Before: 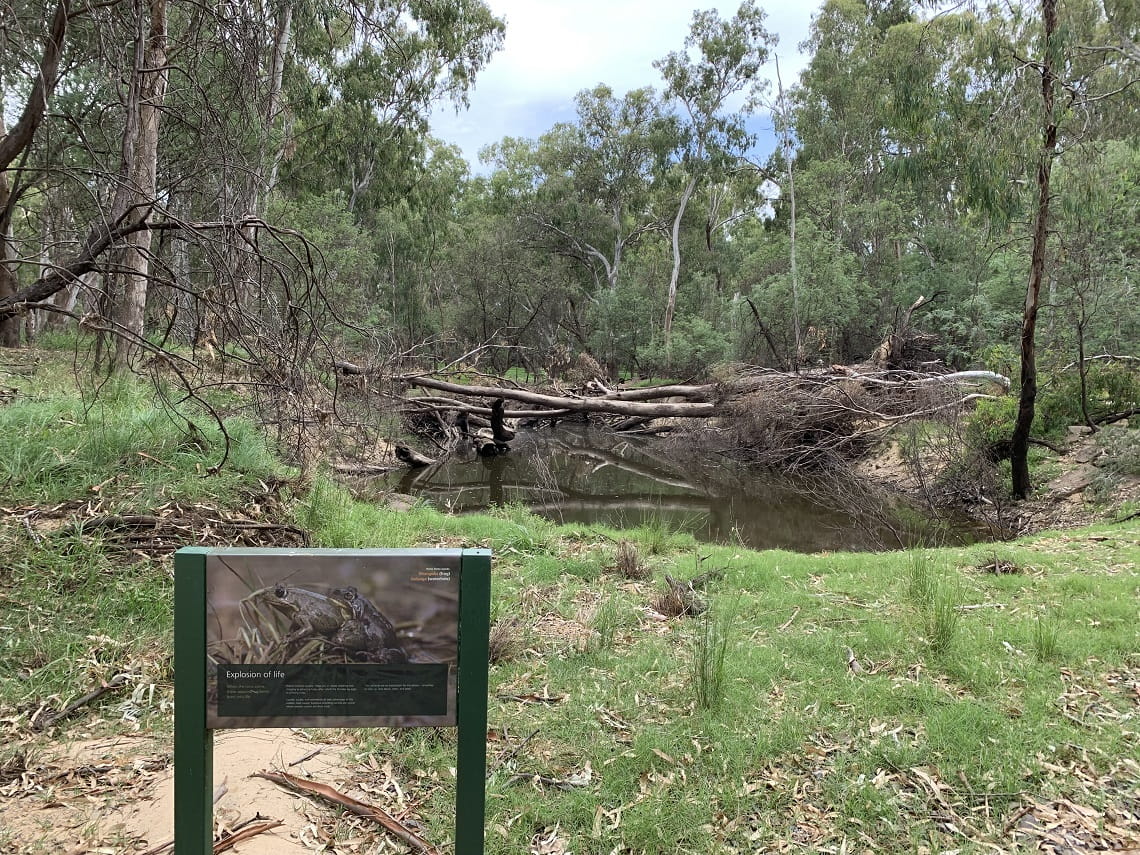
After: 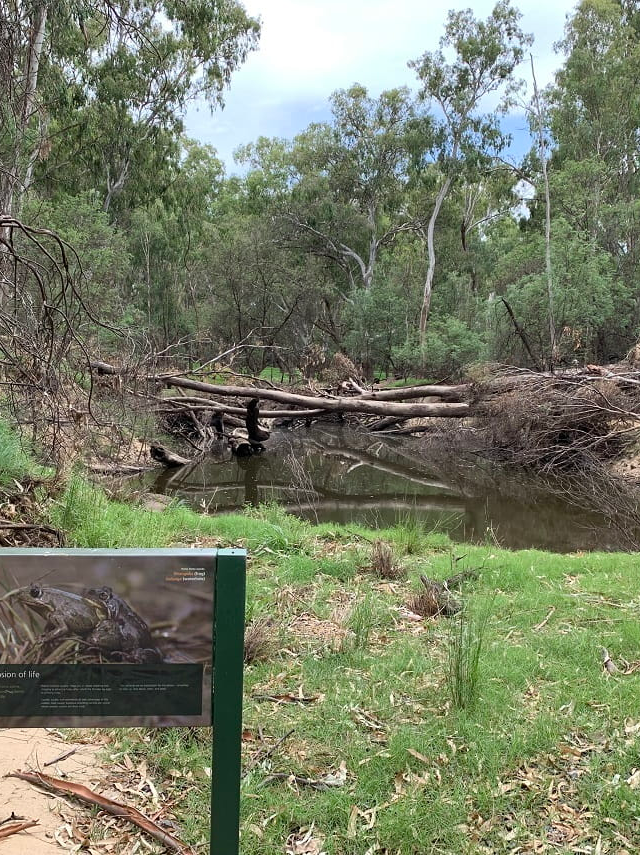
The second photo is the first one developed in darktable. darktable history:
crop: left 21.544%, right 22.304%
